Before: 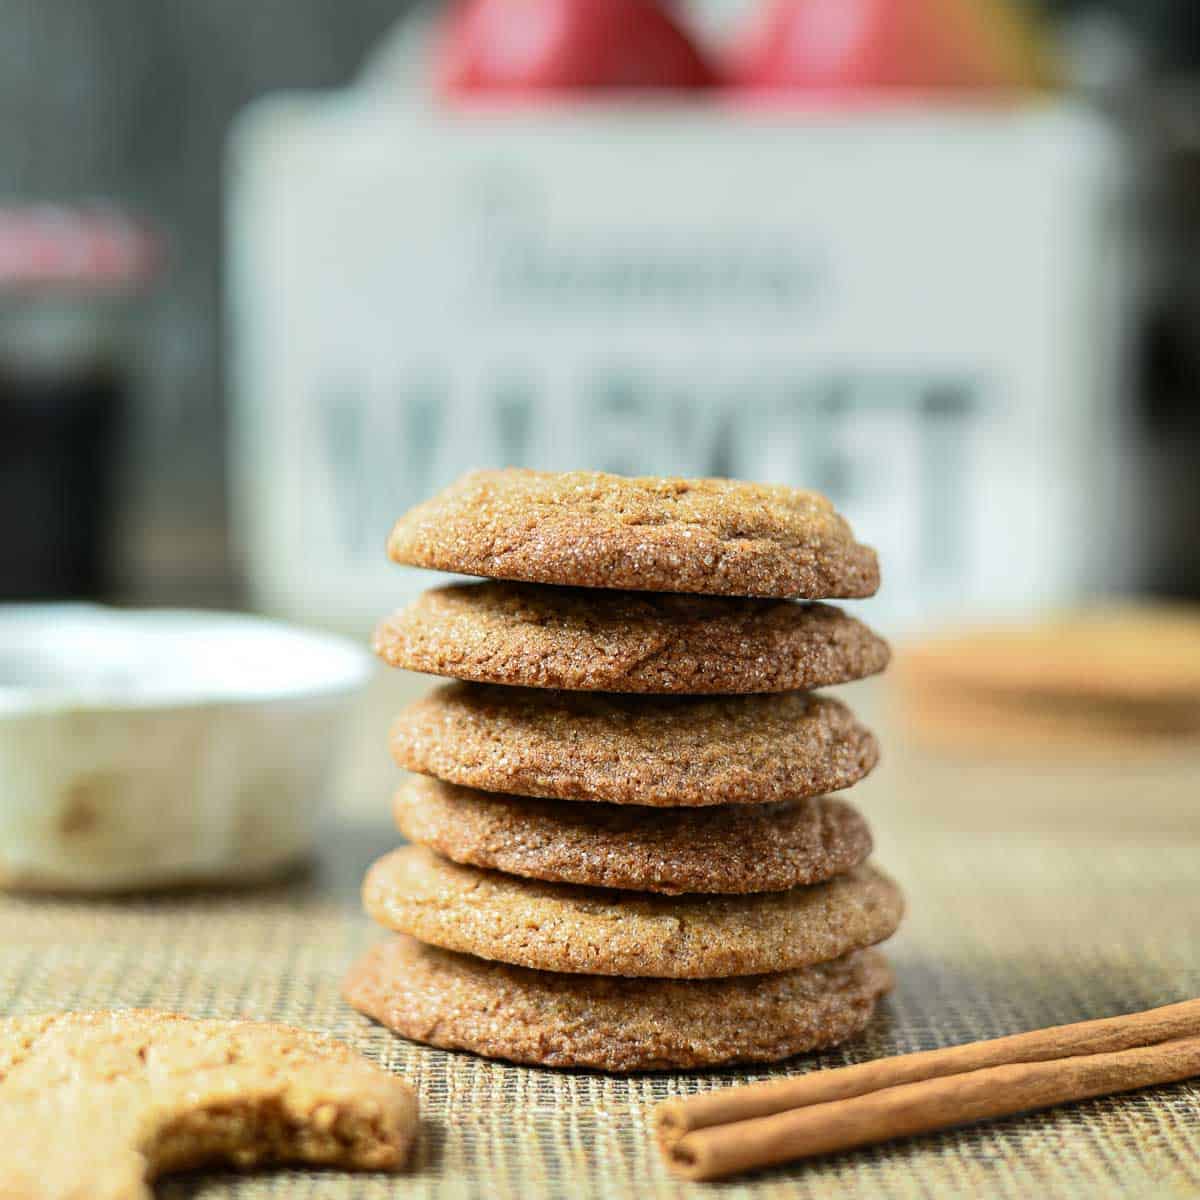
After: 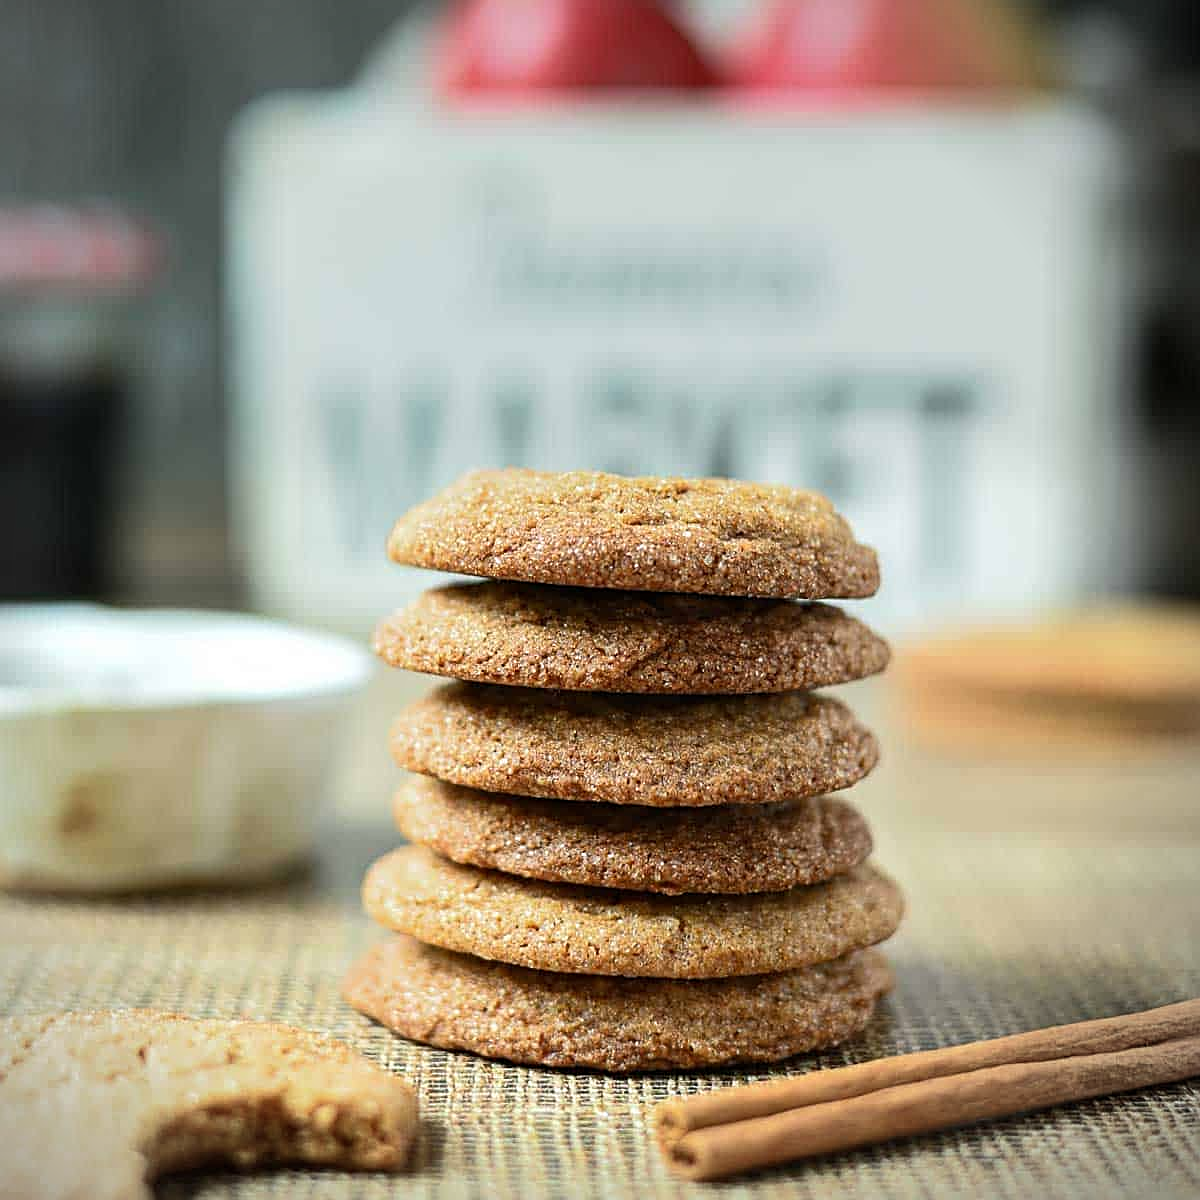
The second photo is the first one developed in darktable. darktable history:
vignetting: fall-off start 91.44%, center (-0.033, -0.042), unbound false
sharpen: on, module defaults
tone equalizer: on, module defaults
